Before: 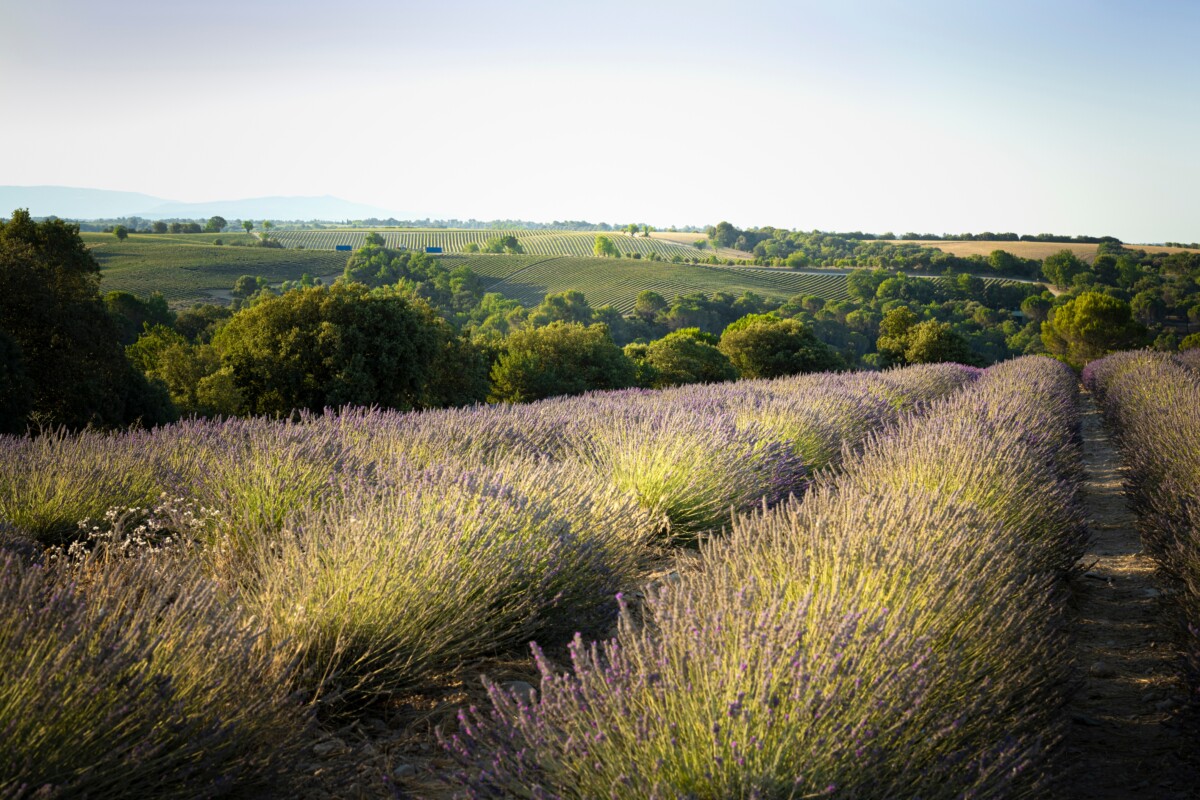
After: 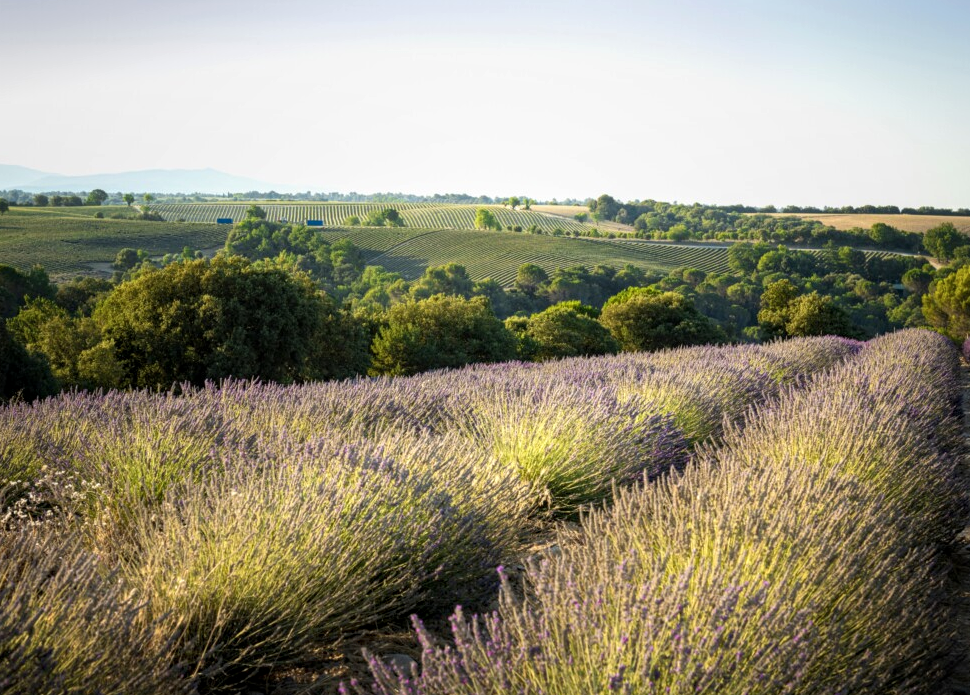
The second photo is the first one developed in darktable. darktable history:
crop: left 9.929%, top 3.475%, right 9.188%, bottom 9.529%
local contrast: on, module defaults
